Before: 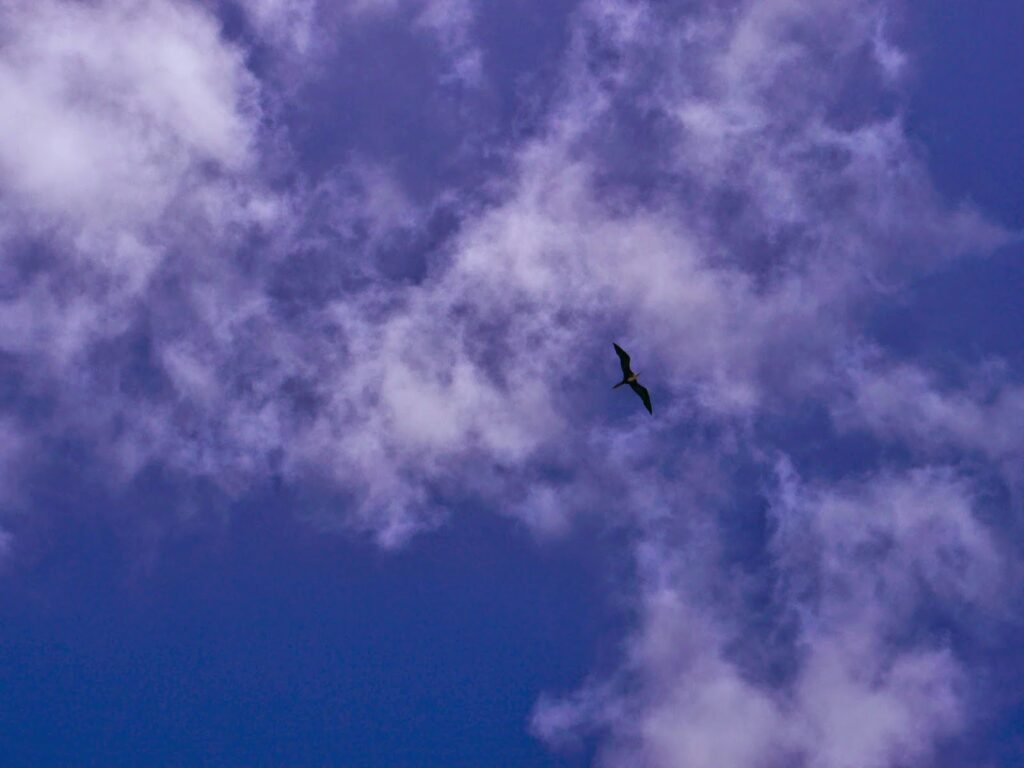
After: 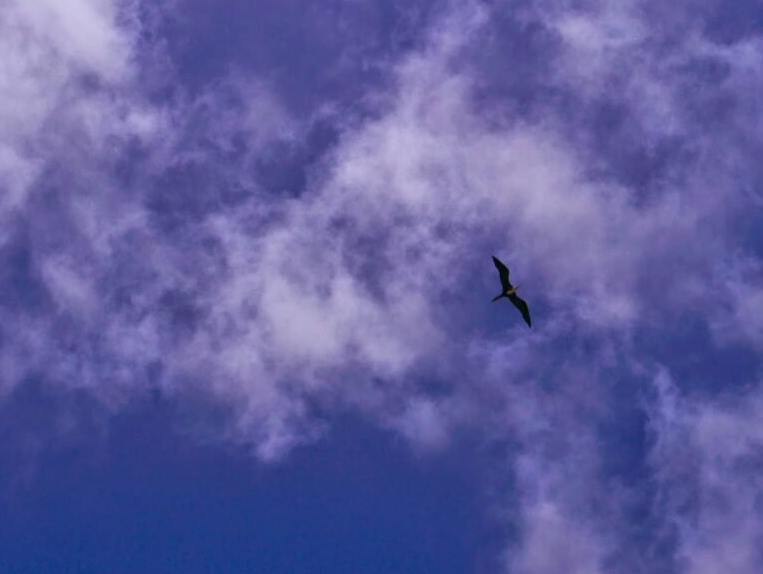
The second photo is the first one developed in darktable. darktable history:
crop and rotate: left 11.88%, top 11.421%, right 13.558%, bottom 13.83%
